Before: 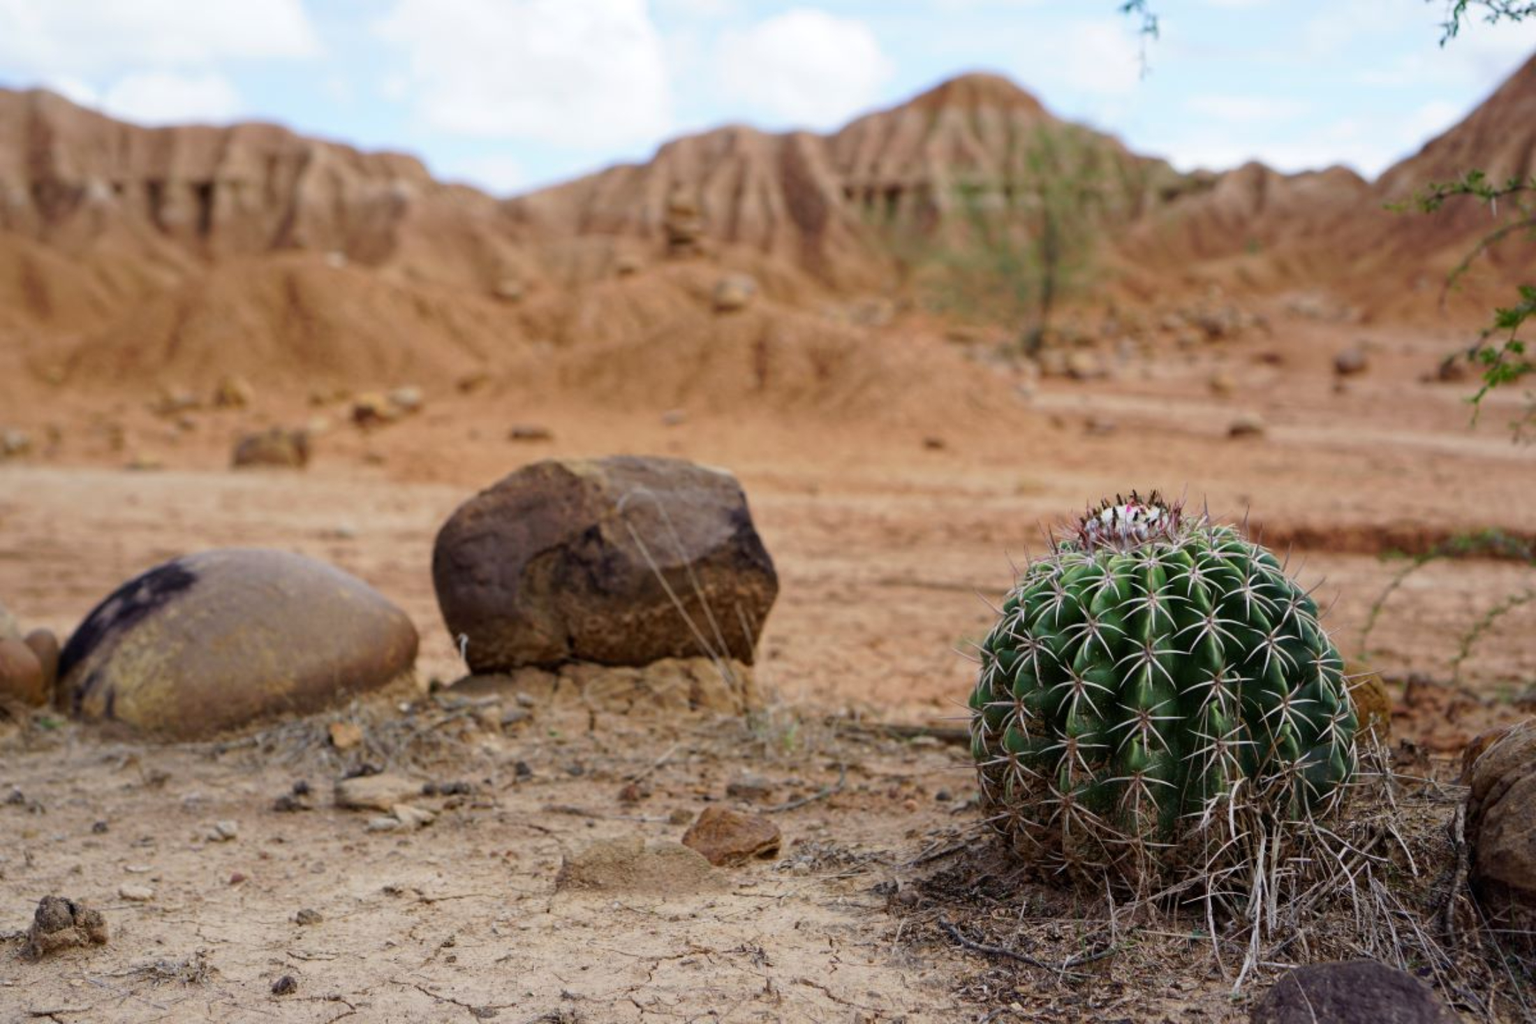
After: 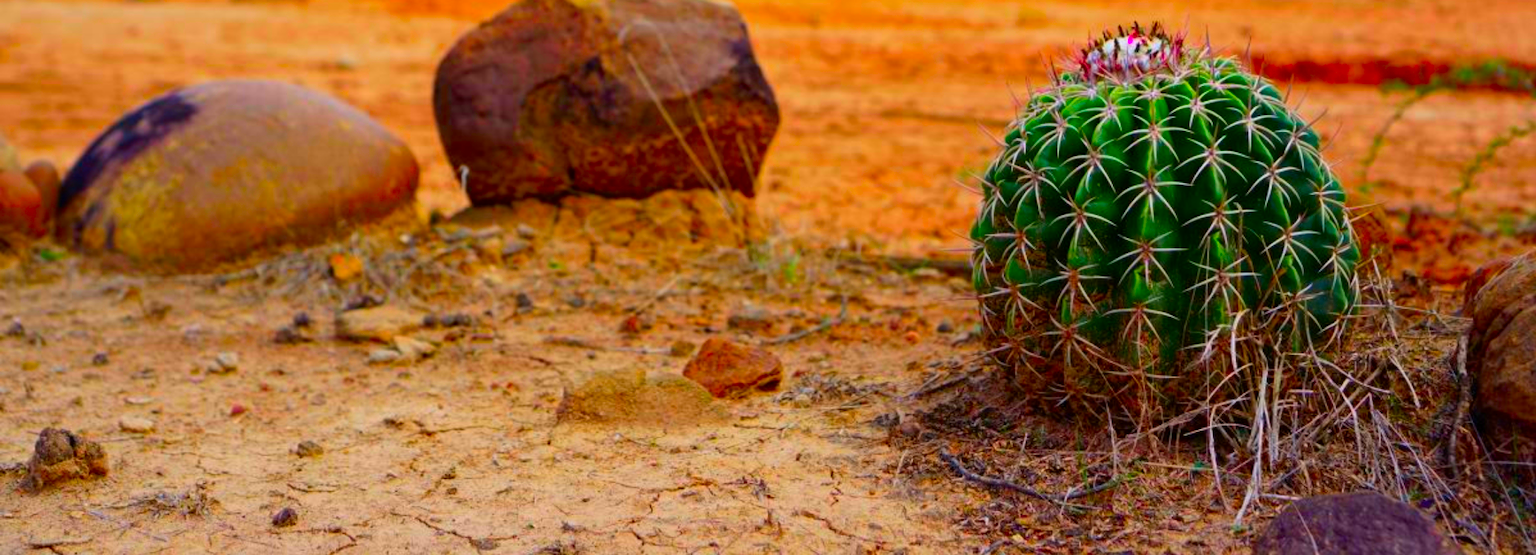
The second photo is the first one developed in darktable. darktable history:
color correction: highlights b* 0.041, saturation 2.99
crop and rotate: top 45.793%, right 0.091%
